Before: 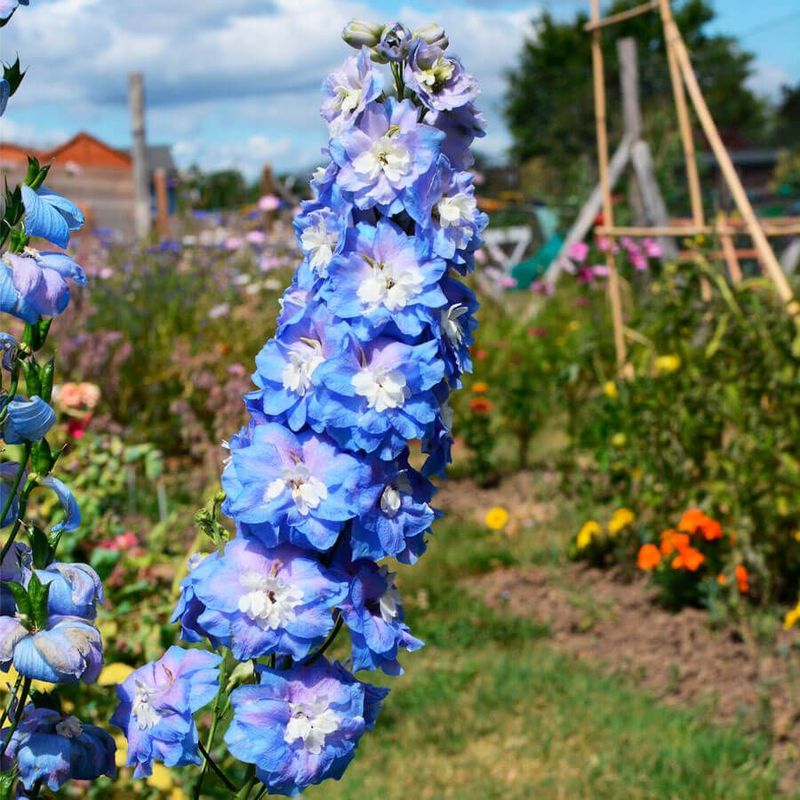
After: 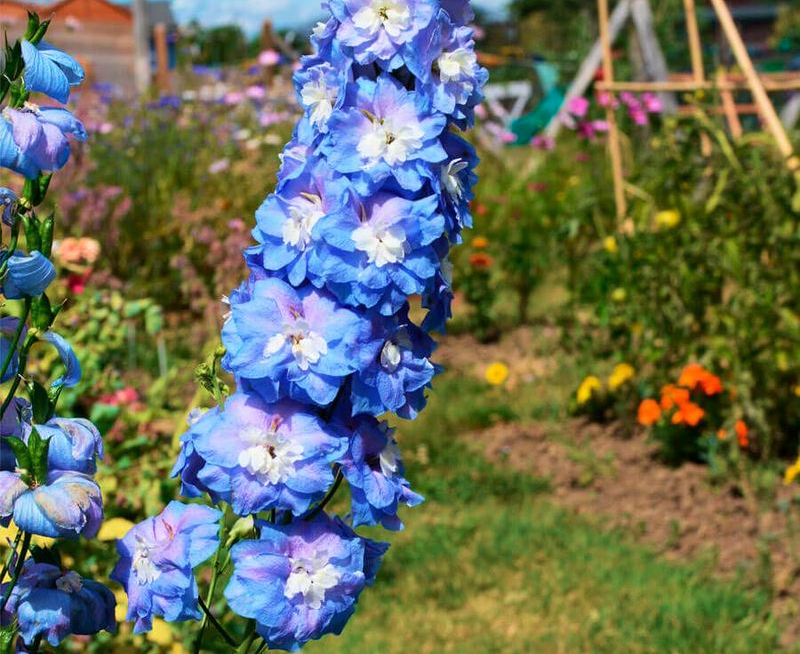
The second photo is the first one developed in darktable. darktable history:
velvia: strength 44.57%
crop and rotate: top 18.249%
